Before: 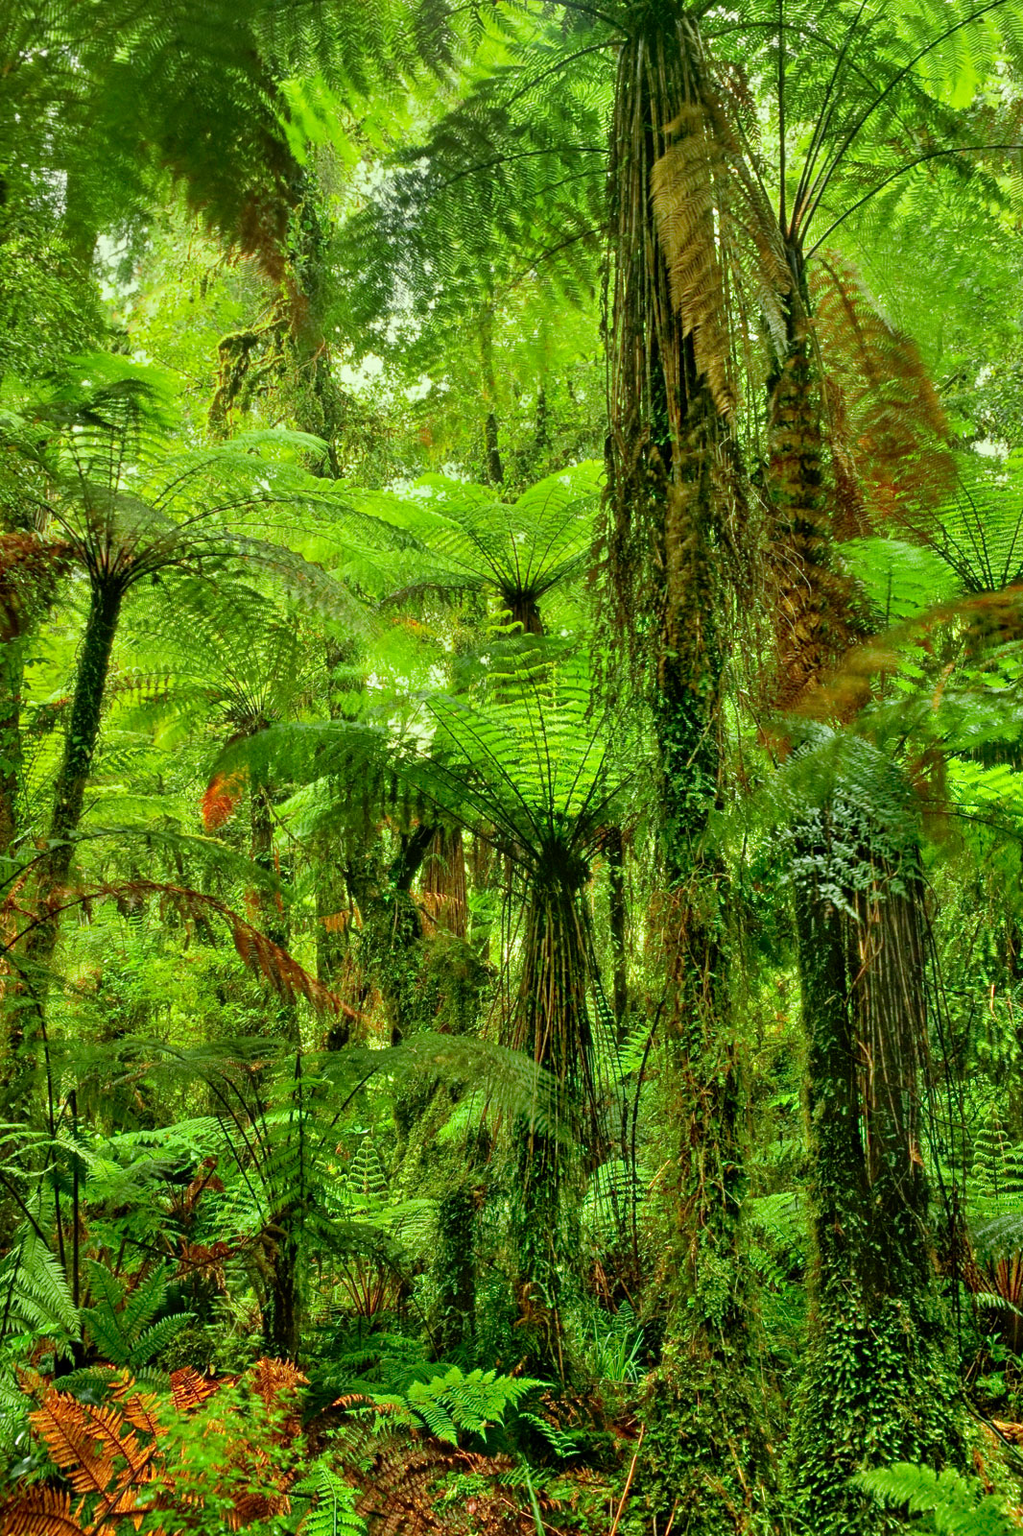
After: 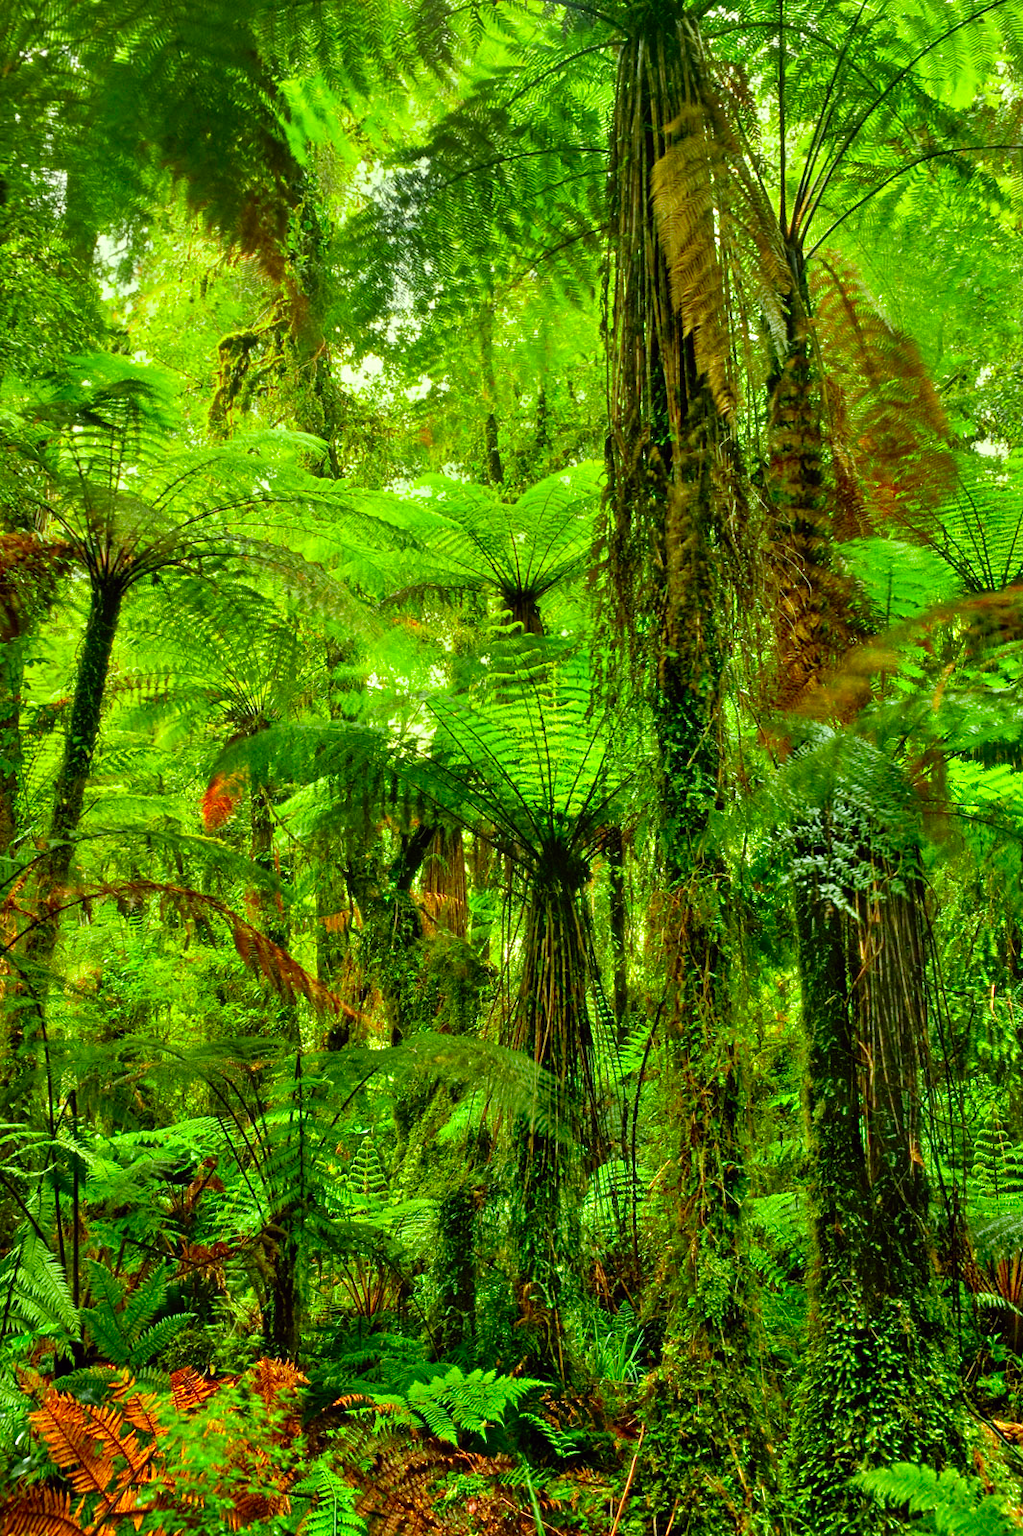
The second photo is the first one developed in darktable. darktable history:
color balance: lift [1, 1.001, 0.999, 1.001], gamma [1, 1.004, 1.007, 0.993], gain [1, 0.991, 0.987, 1.013], contrast 7.5%, contrast fulcrum 10%, output saturation 115%
